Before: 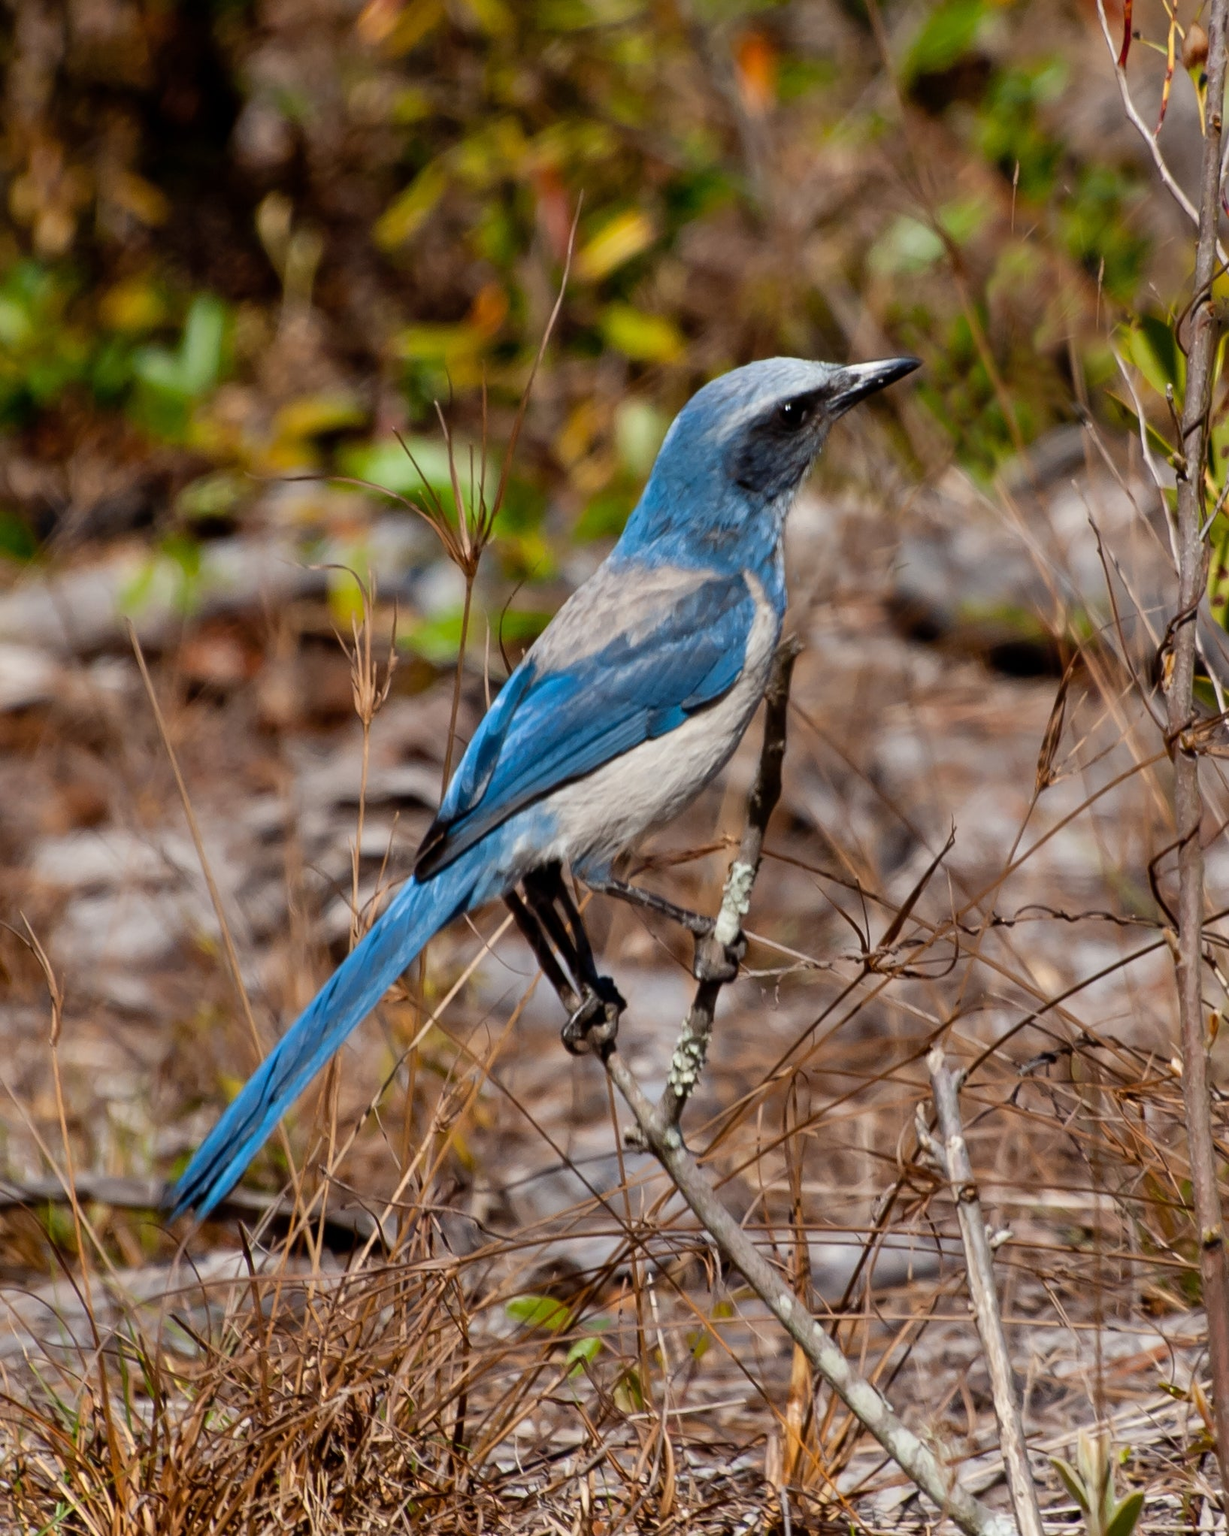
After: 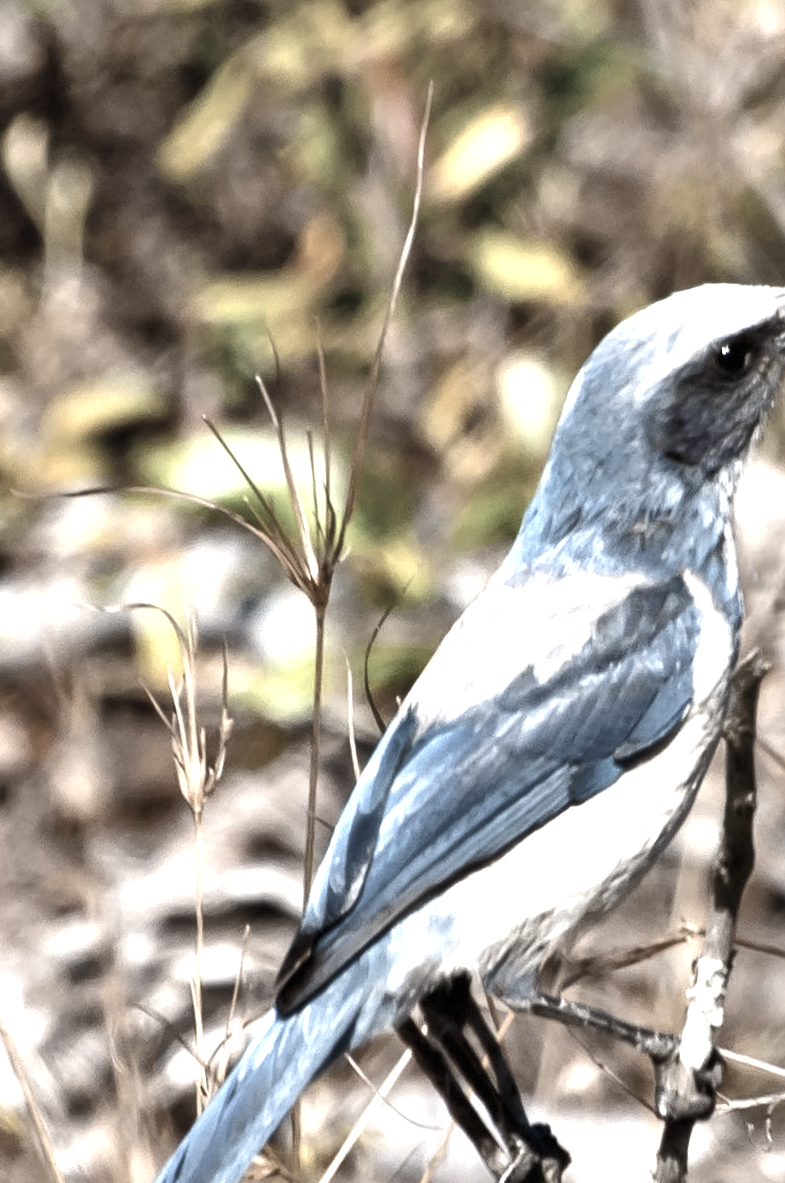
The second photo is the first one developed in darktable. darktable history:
rotate and perspective: rotation -4.25°, automatic cropping off
crop: left 20.248%, top 10.86%, right 35.675%, bottom 34.321%
tone equalizer: on, module defaults
exposure: black level correction 0, exposure 1.7 EV, compensate exposure bias true, compensate highlight preservation false
color zones: curves: ch1 [(0, 0.153) (0.143, 0.15) (0.286, 0.151) (0.429, 0.152) (0.571, 0.152) (0.714, 0.151) (0.857, 0.151) (1, 0.153)]
color contrast: green-magenta contrast 0.8, blue-yellow contrast 1.1, unbound 0
shadows and highlights: soften with gaussian
